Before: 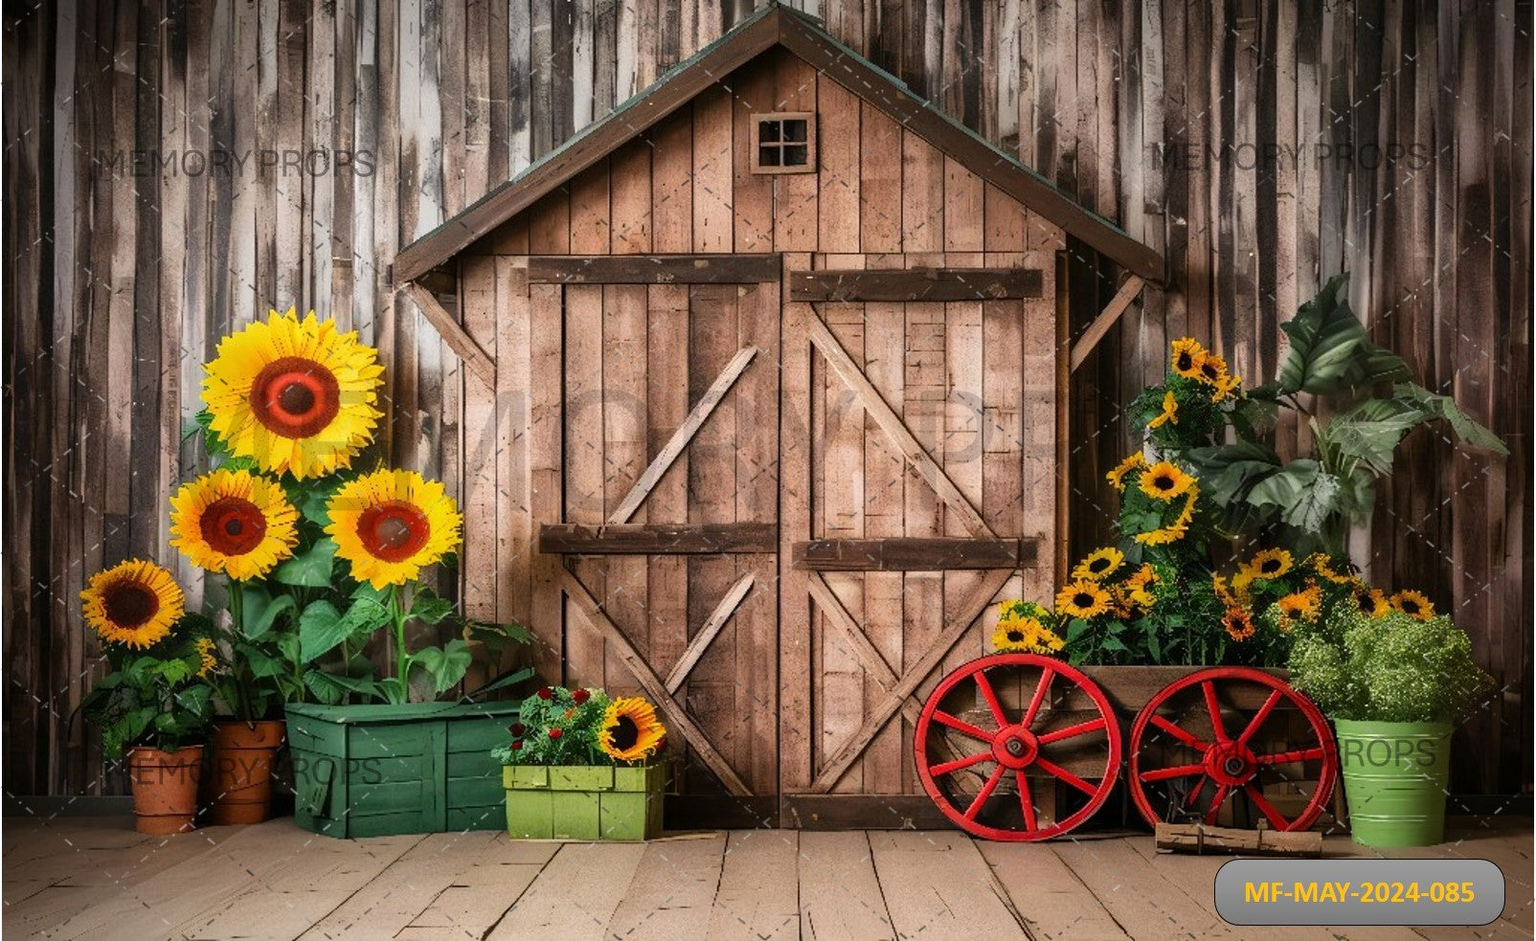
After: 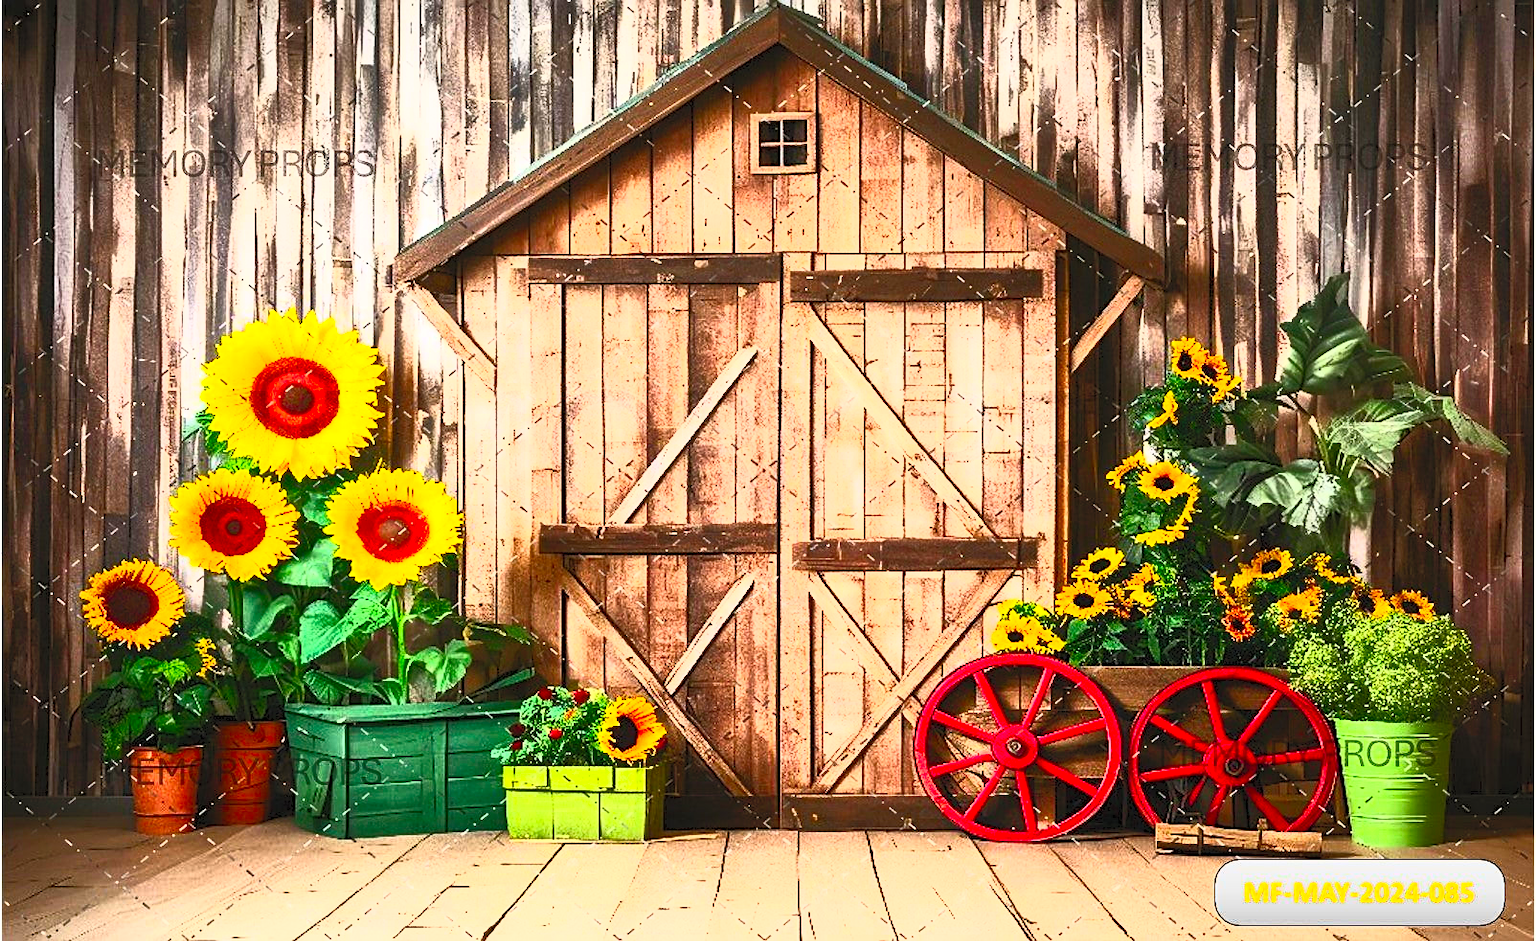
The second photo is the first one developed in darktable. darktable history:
sharpen: on, module defaults
contrast brightness saturation: contrast 1, brightness 1, saturation 1
